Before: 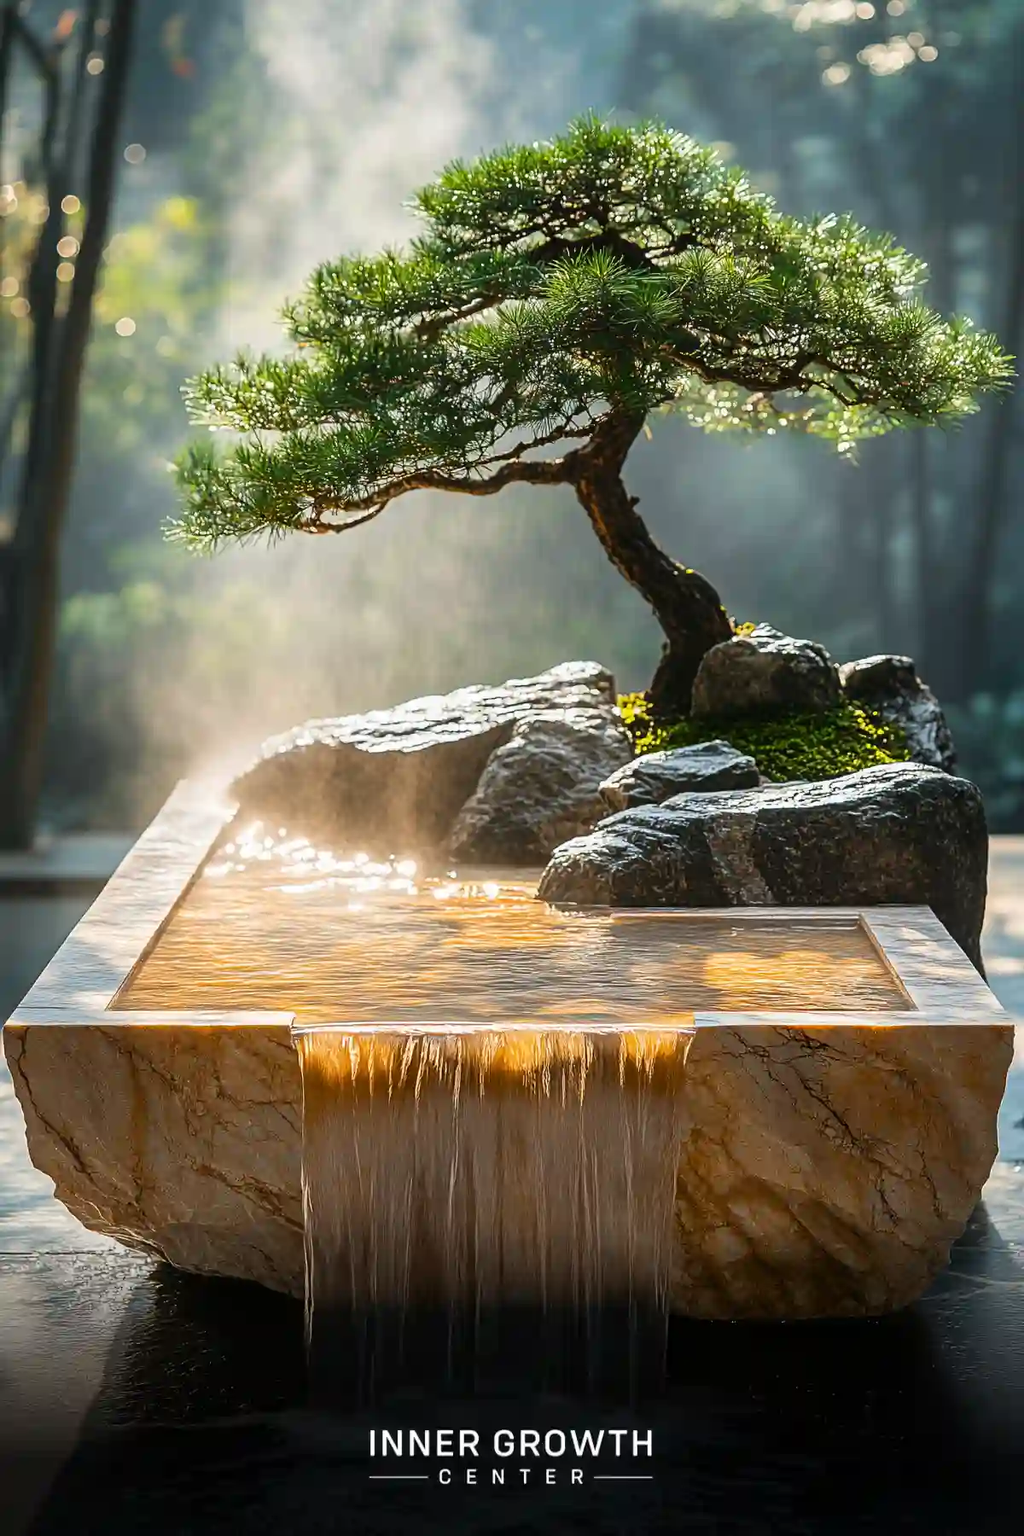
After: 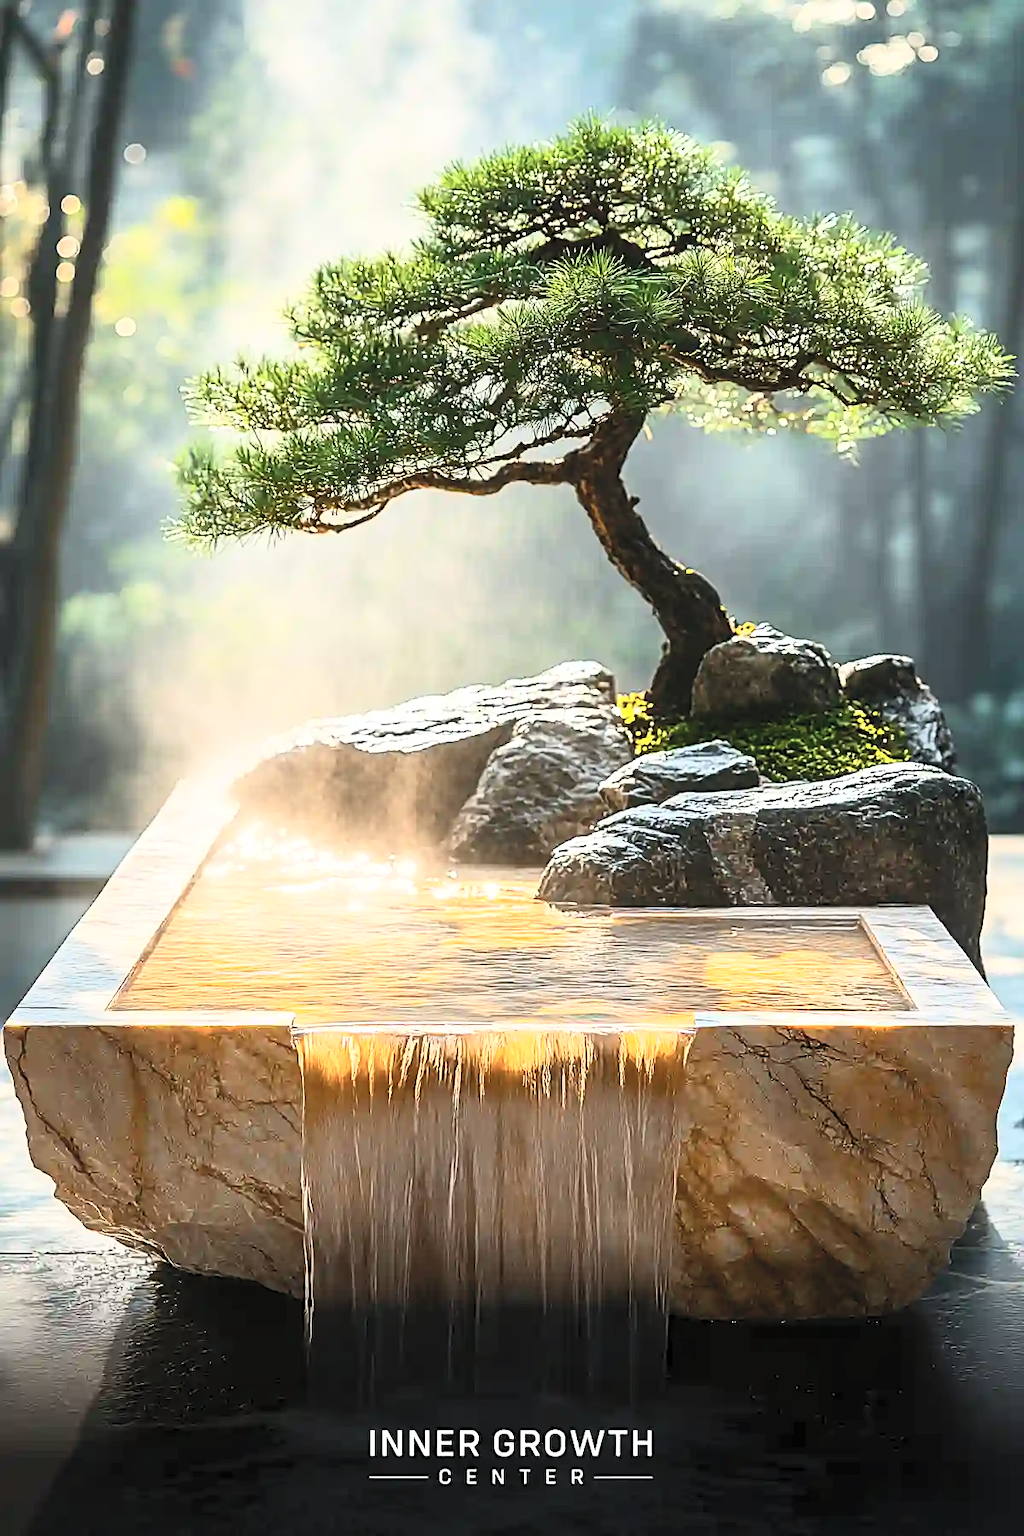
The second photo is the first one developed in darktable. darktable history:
levels: levels [0.016, 0.5, 0.996]
sharpen: on, module defaults
contrast brightness saturation: contrast 0.382, brightness 0.539
exposure: compensate exposure bias true, compensate highlight preservation false
